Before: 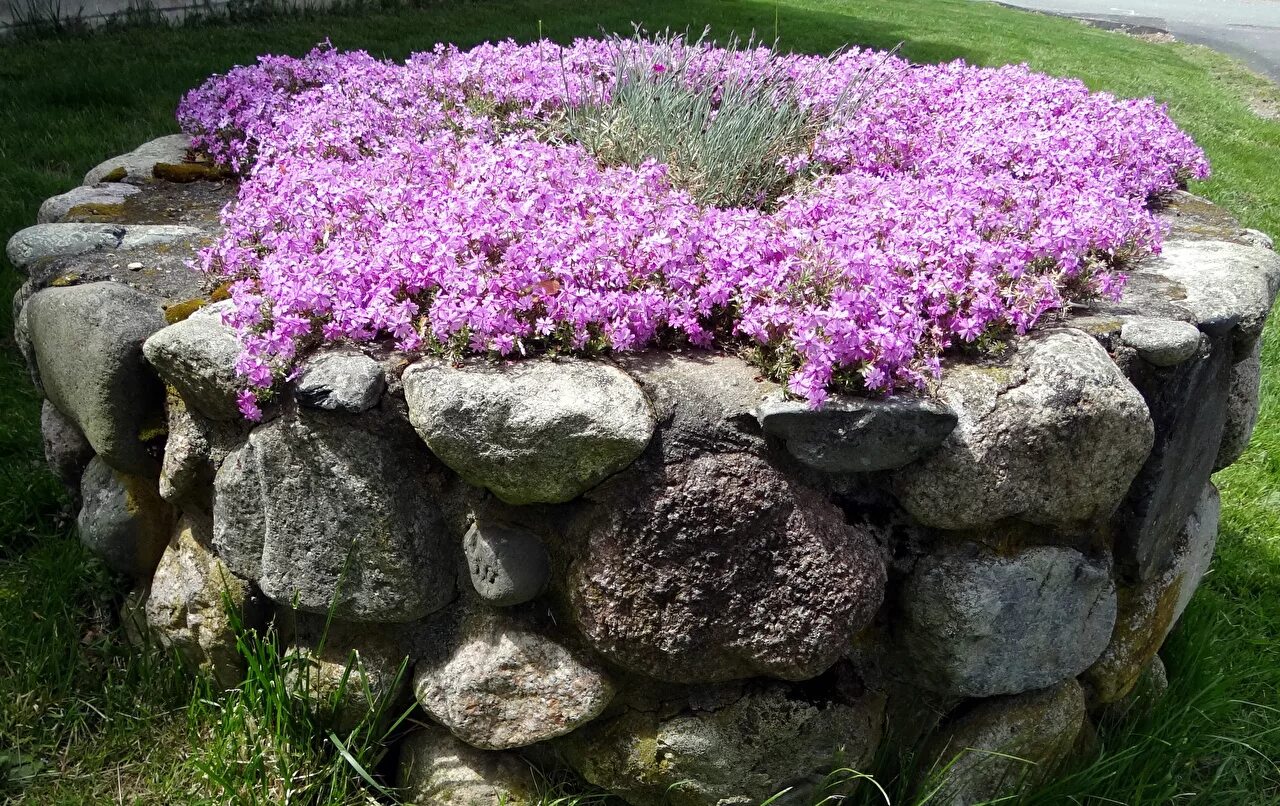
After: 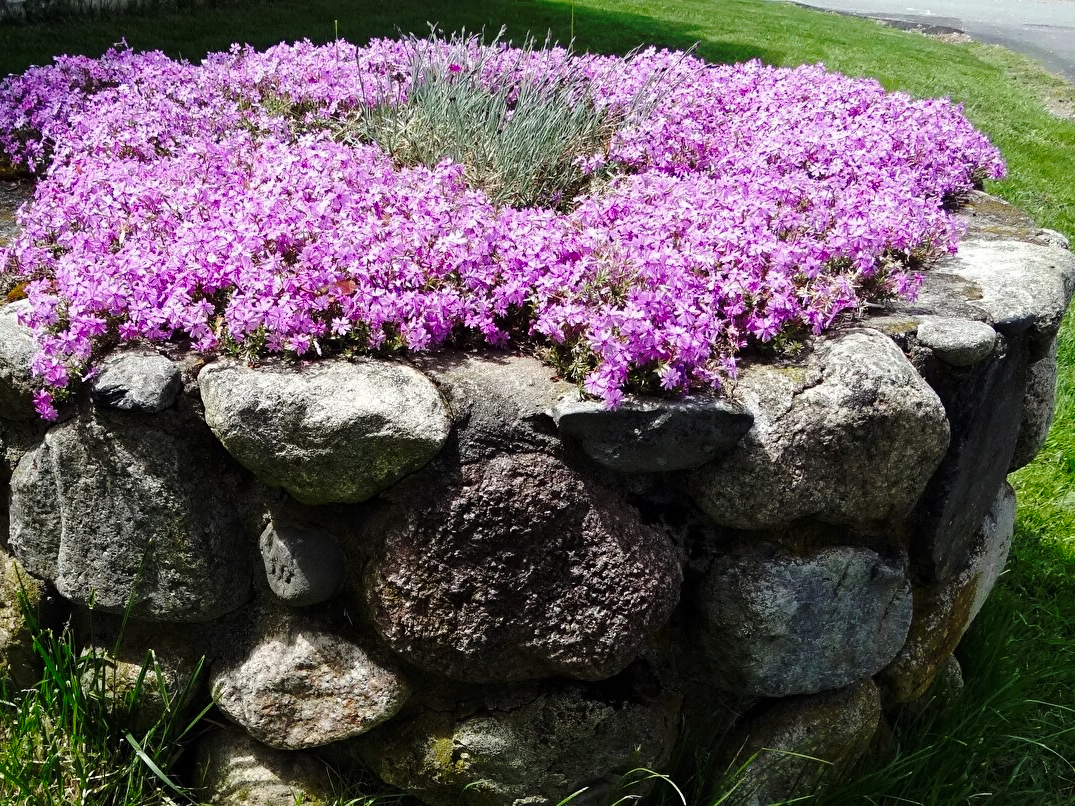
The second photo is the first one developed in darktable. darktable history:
base curve: curves: ch0 [(0, 0) (0.073, 0.04) (0.157, 0.139) (0.492, 0.492) (0.758, 0.758) (1, 1)], preserve colors none
crop: left 16.007%
